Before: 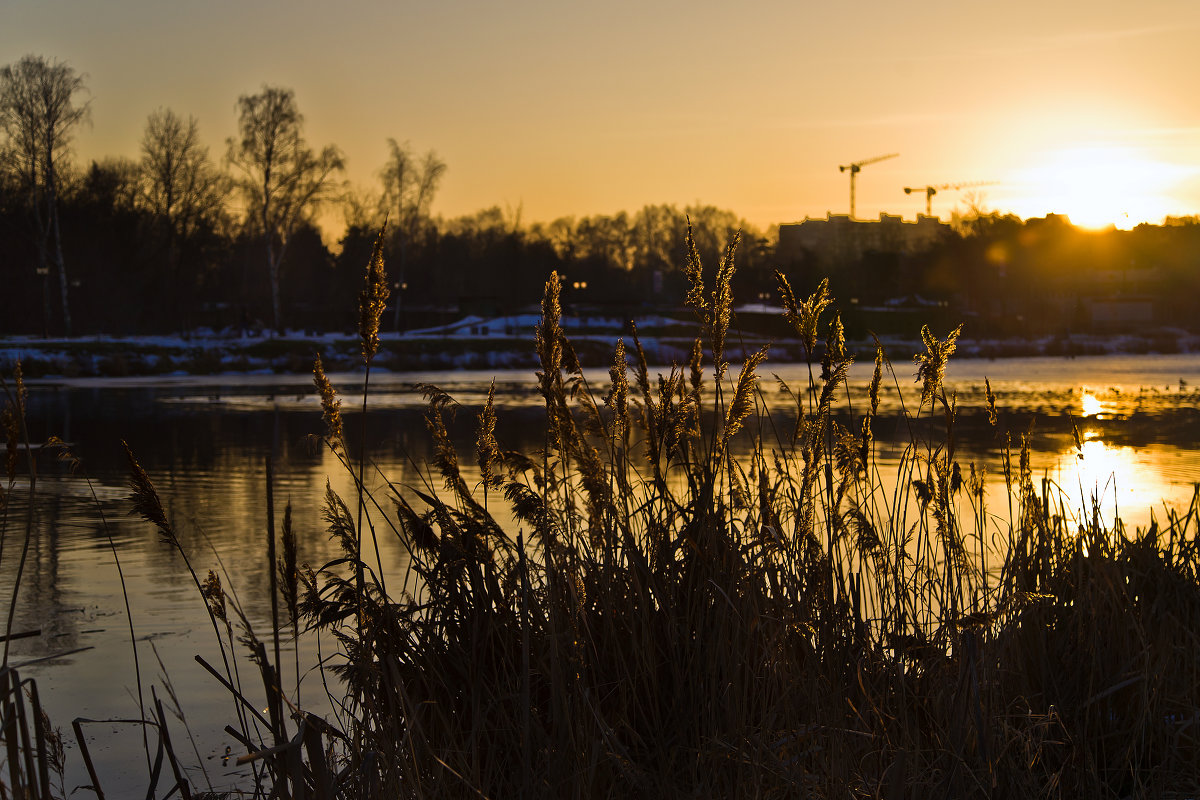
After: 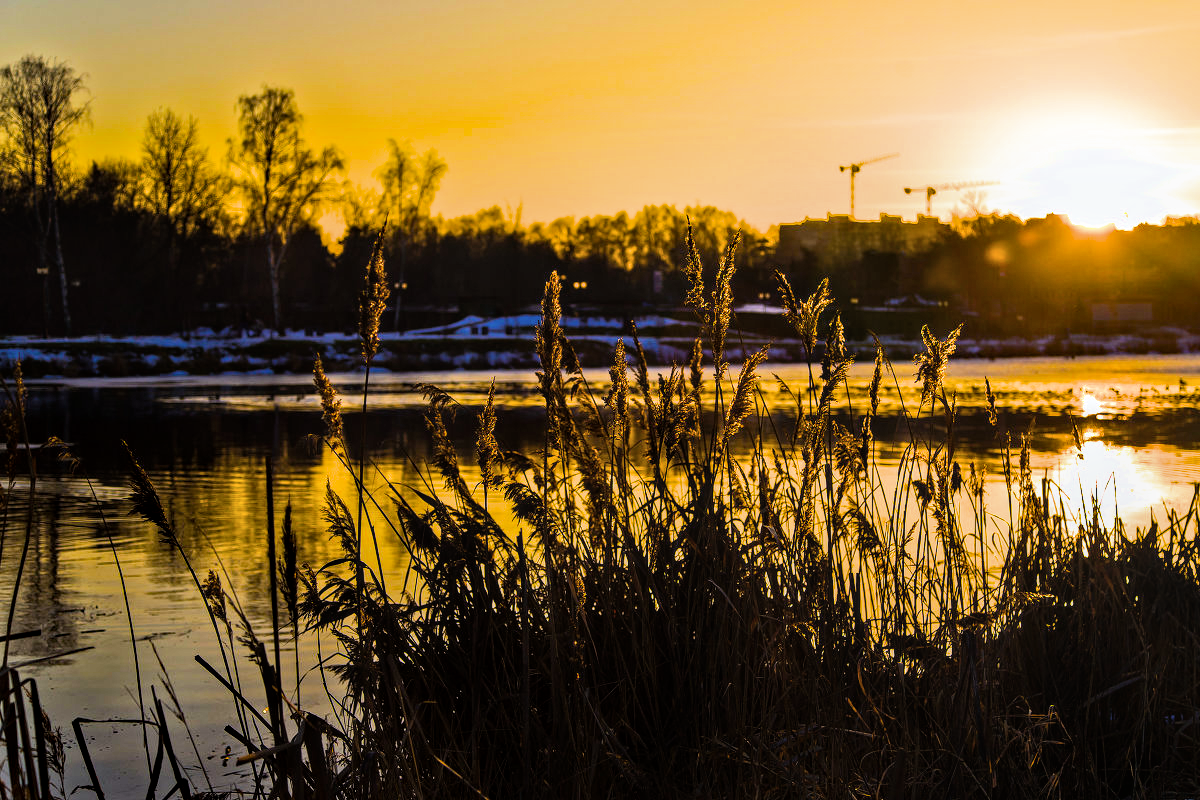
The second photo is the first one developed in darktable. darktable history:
filmic rgb: black relative exposure -7.65 EV, white relative exposure 4.56 EV, hardness 3.61, color science v6 (2022)
local contrast: on, module defaults
tone equalizer: on, module defaults
color balance rgb: linear chroma grading › shadows -10%, linear chroma grading › global chroma 20%, perceptual saturation grading › global saturation 15%, perceptual brilliance grading › global brilliance 30%, perceptual brilliance grading › highlights 12%, perceptual brilliance grading › mid-tones 24%, global vibrance 20%
haze removal: compatibility mode true, adaptive false
